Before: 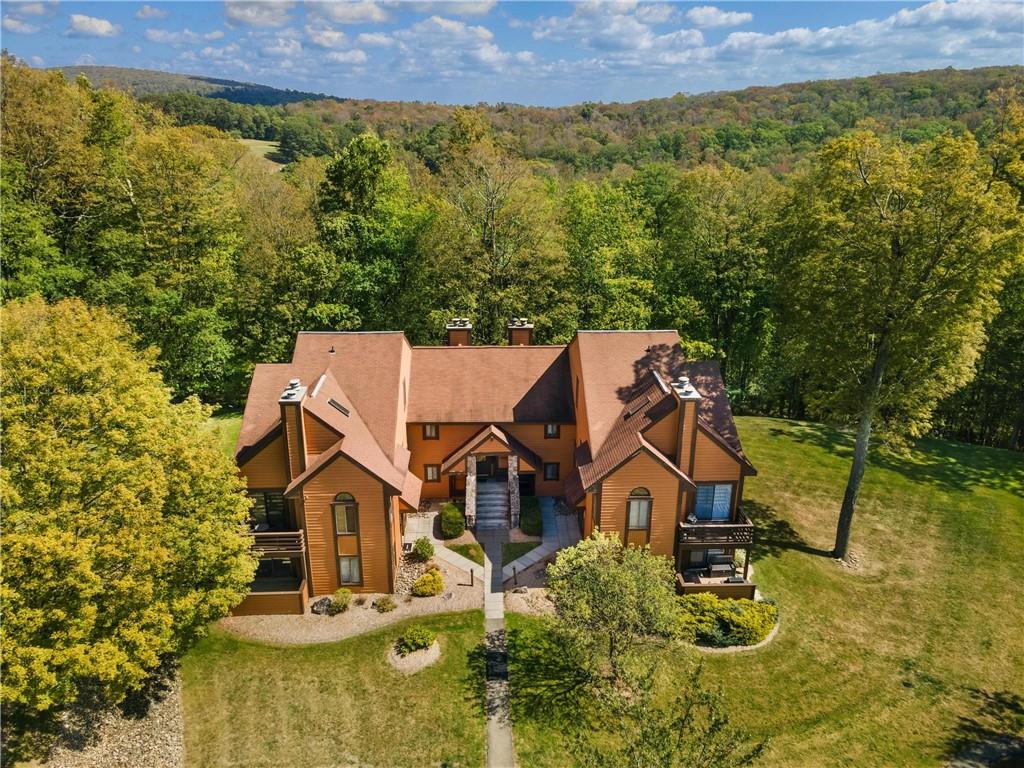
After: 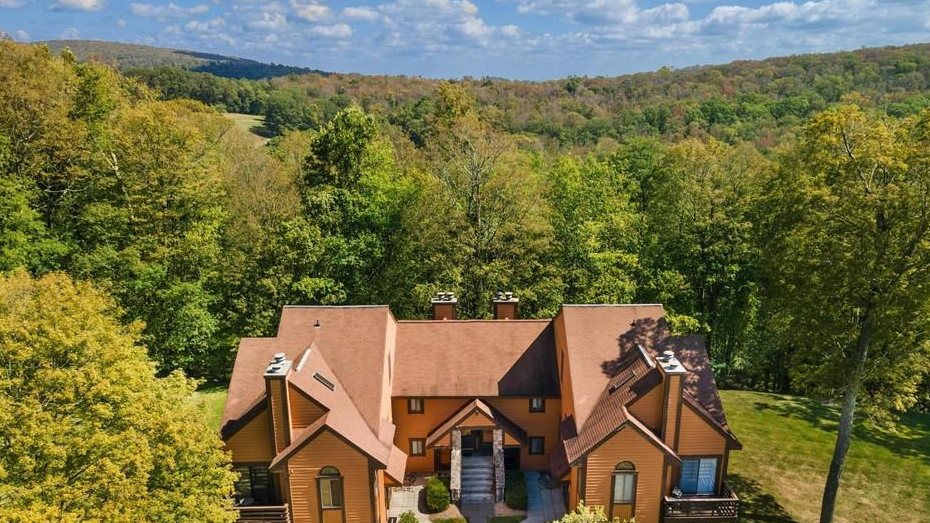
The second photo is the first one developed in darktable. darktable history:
crop: left 1.542%, top 3.408%, right 7.564%, bottom 28.415%
